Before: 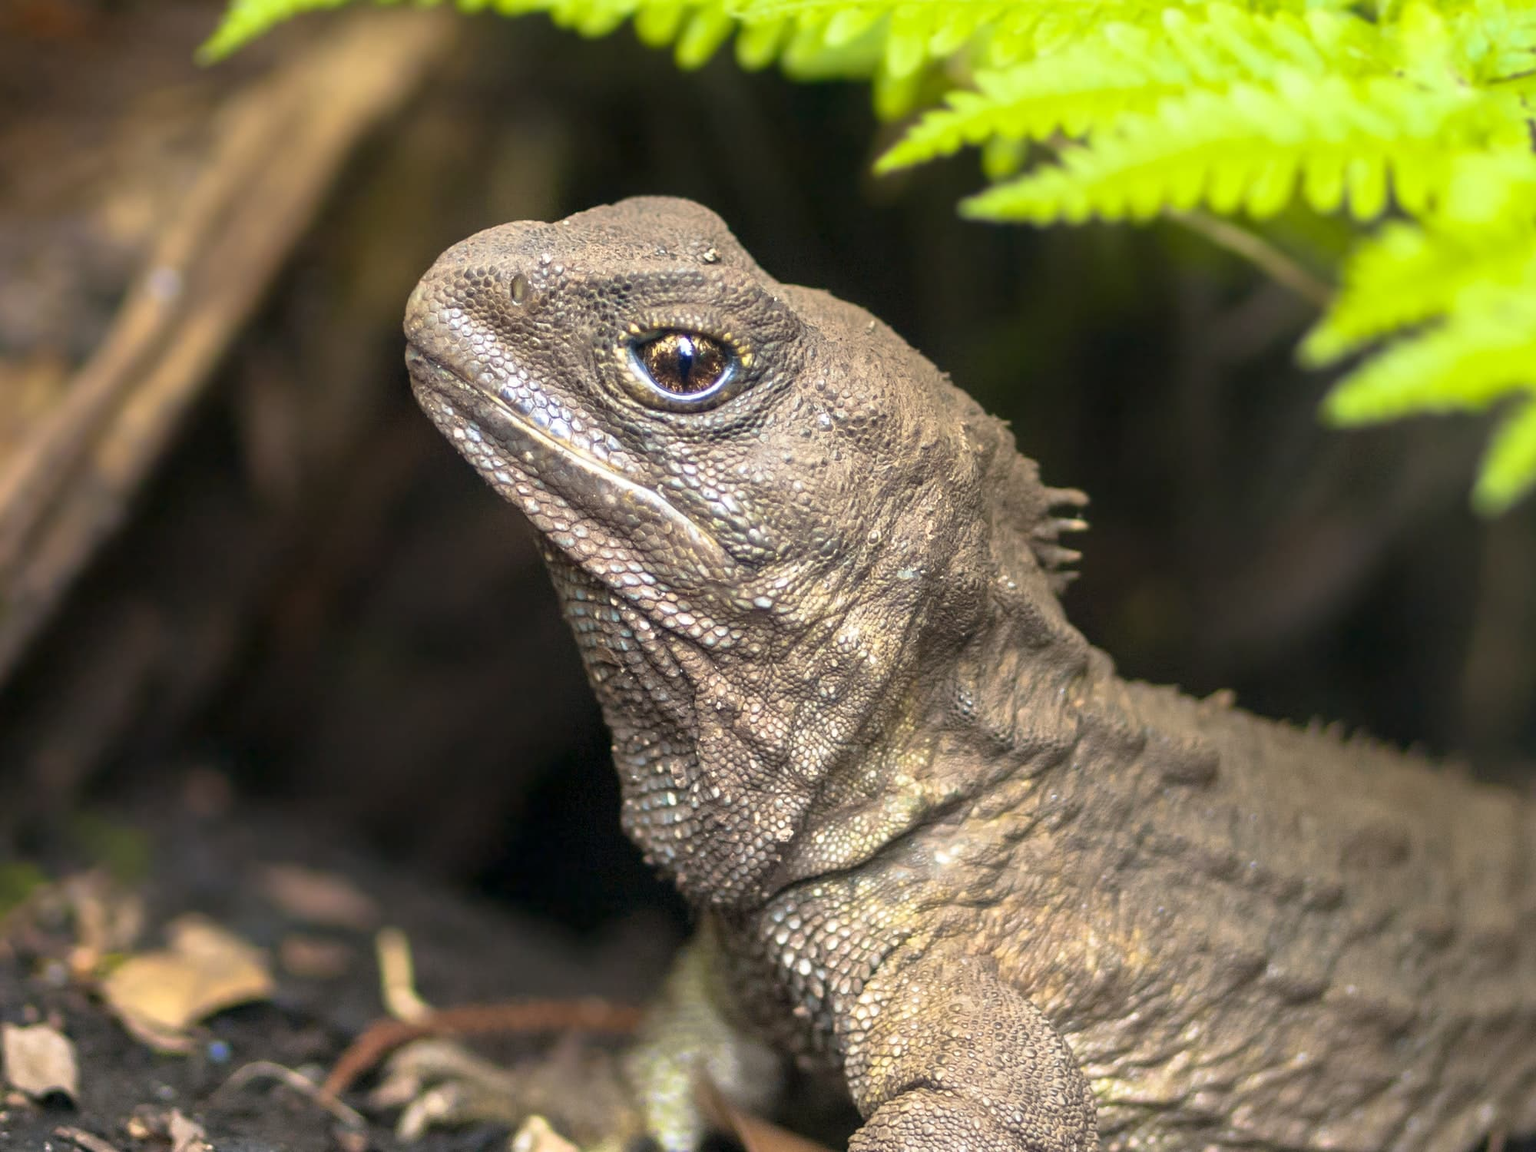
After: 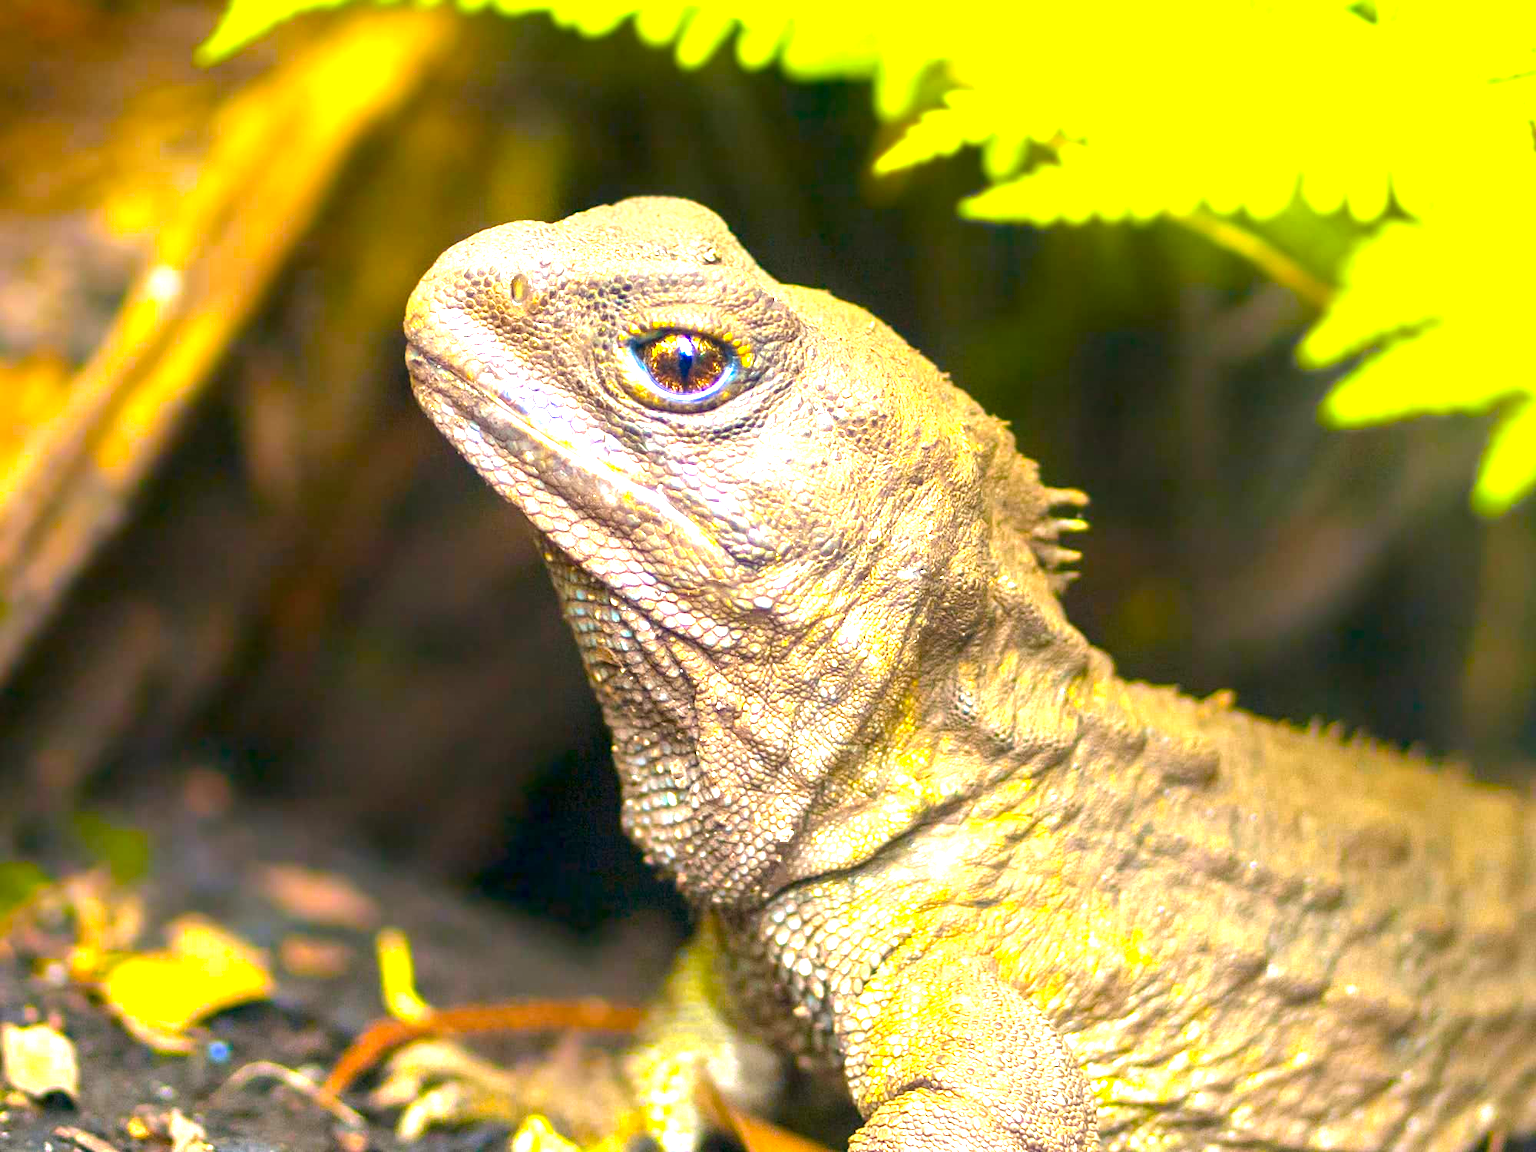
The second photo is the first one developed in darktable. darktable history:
color balance rgb: linear chroma grading › global chroma 25%, perceptual saturation grading › global saturation 40%, perceptual brilliance grading › global brilliance 30%, global vibrance 40%
exposure: exposure 0.64 EV, compensate highlight preservation false
